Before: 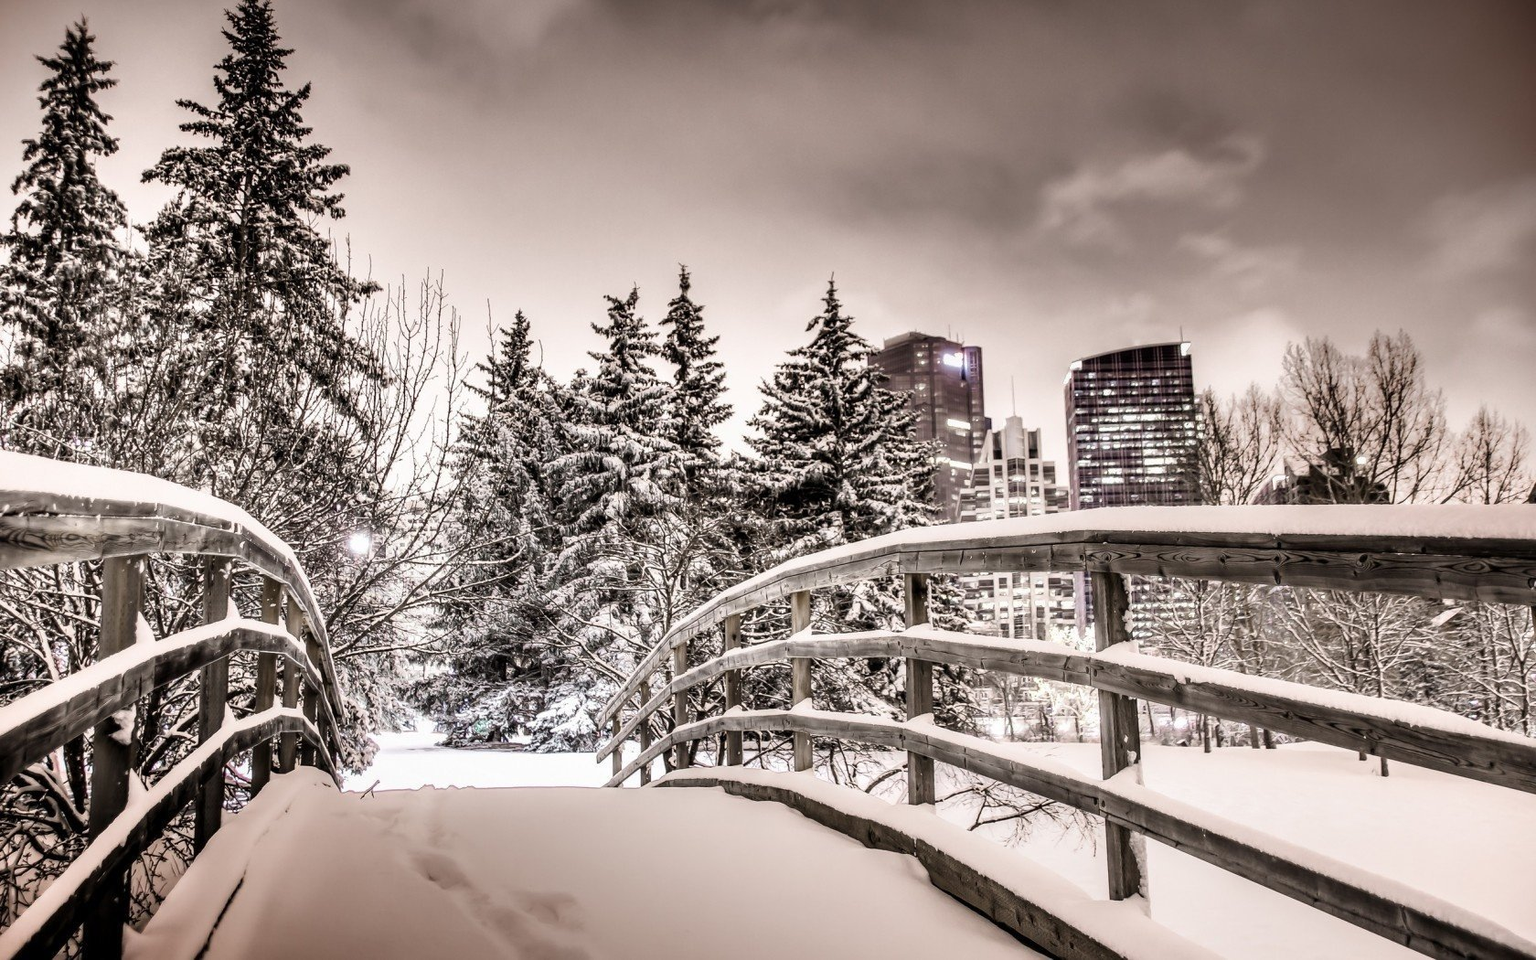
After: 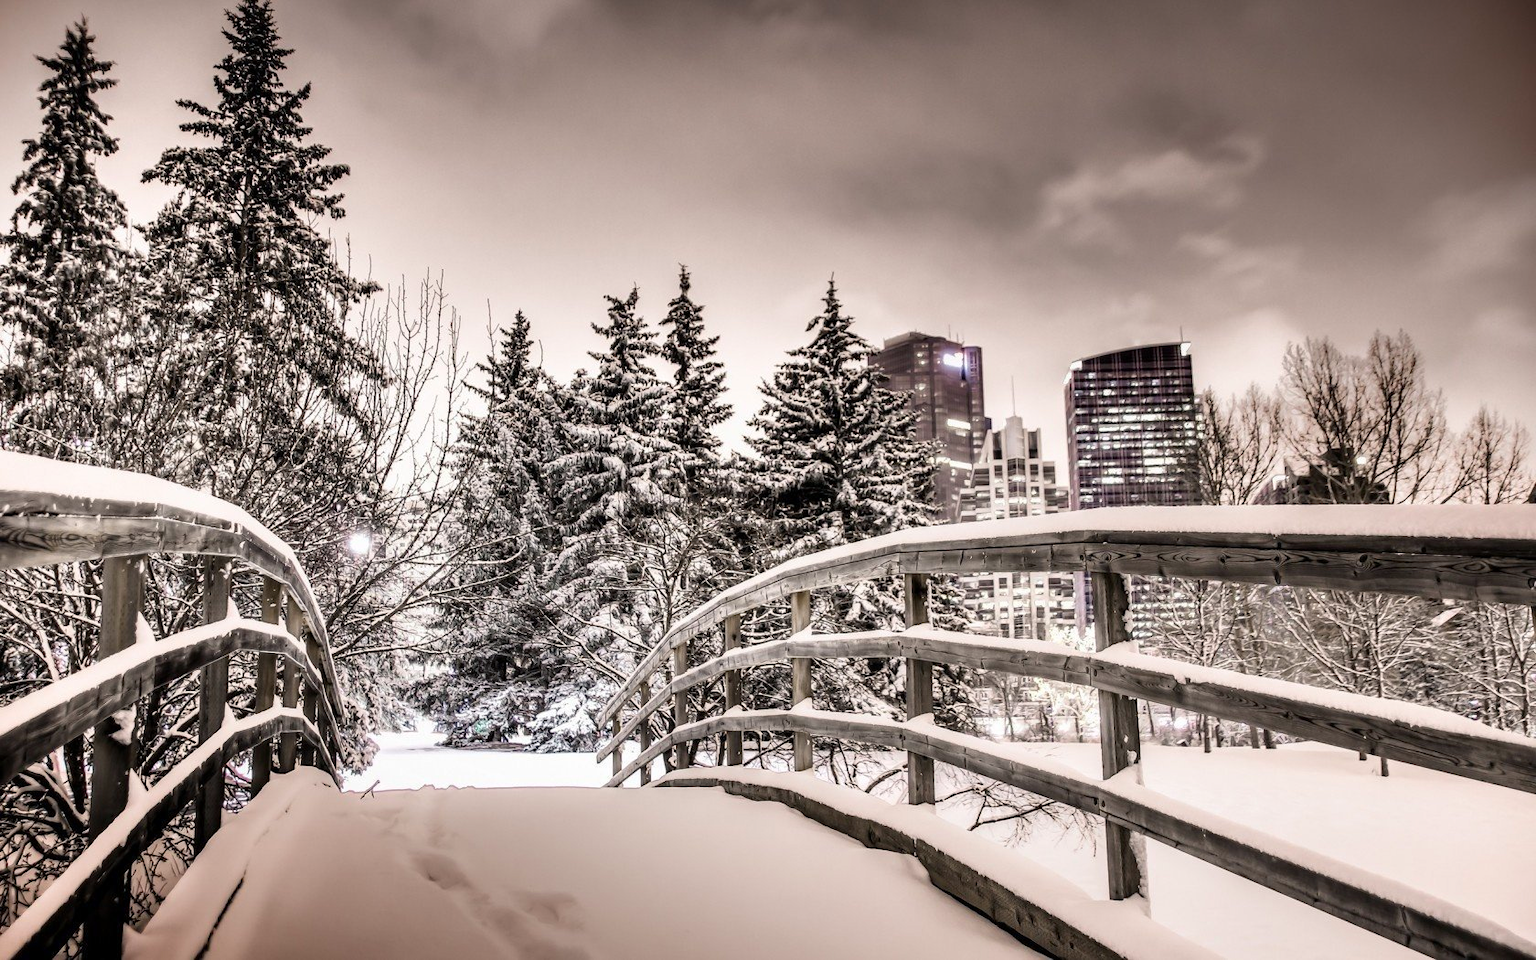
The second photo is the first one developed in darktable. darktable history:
color balance rgb: shadows lift › chroma 2.003%, shadows lift › hue 247.8°, linear chroma grading › global chroma 13.505%, perceptual saturation grading › global saturation 0.086%
